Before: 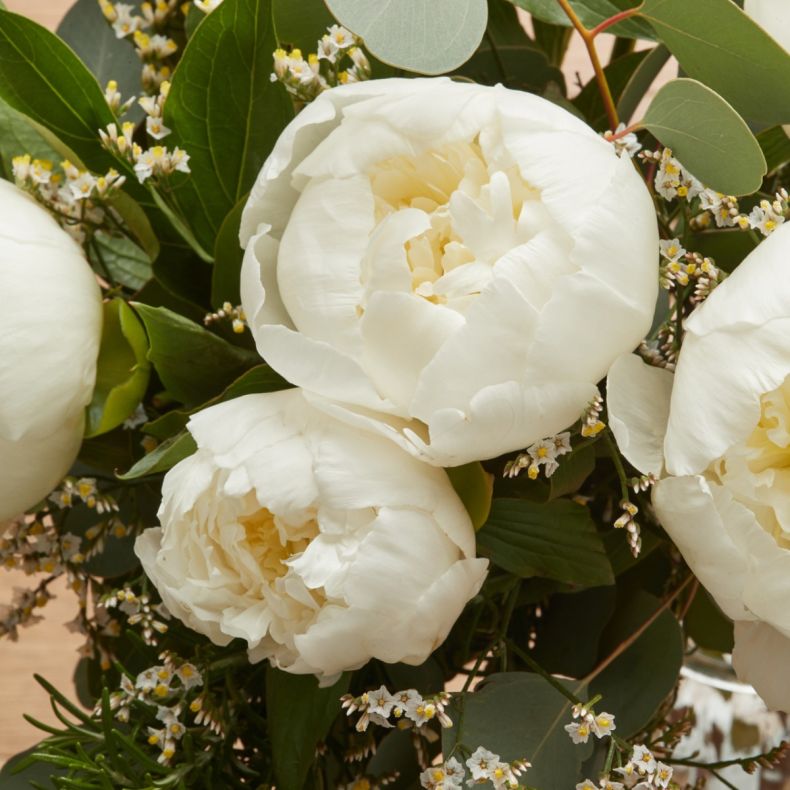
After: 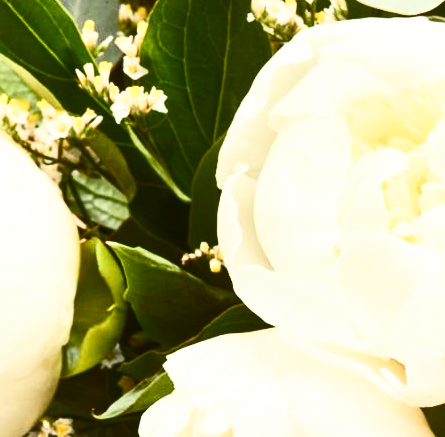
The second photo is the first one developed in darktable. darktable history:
crop and rotate: left 3.026%, top 7.636%, right 40.626%, bottom 36.971%
color balance rgb: perceptual saturation grading › global saturation 20%, perceptual saturation grading › highlights -50.546%, perceptual saturation grading › shadows 30.096%, perceptual brilliance grading › global brilliance 3.004%
contrast brightness saturation: contrast 0.63, brightness 0.351, saturation 0.141
base curve: curves: ch0 [(0, 0) (0.666, 0.806) (1, 1)], preserve colors none
